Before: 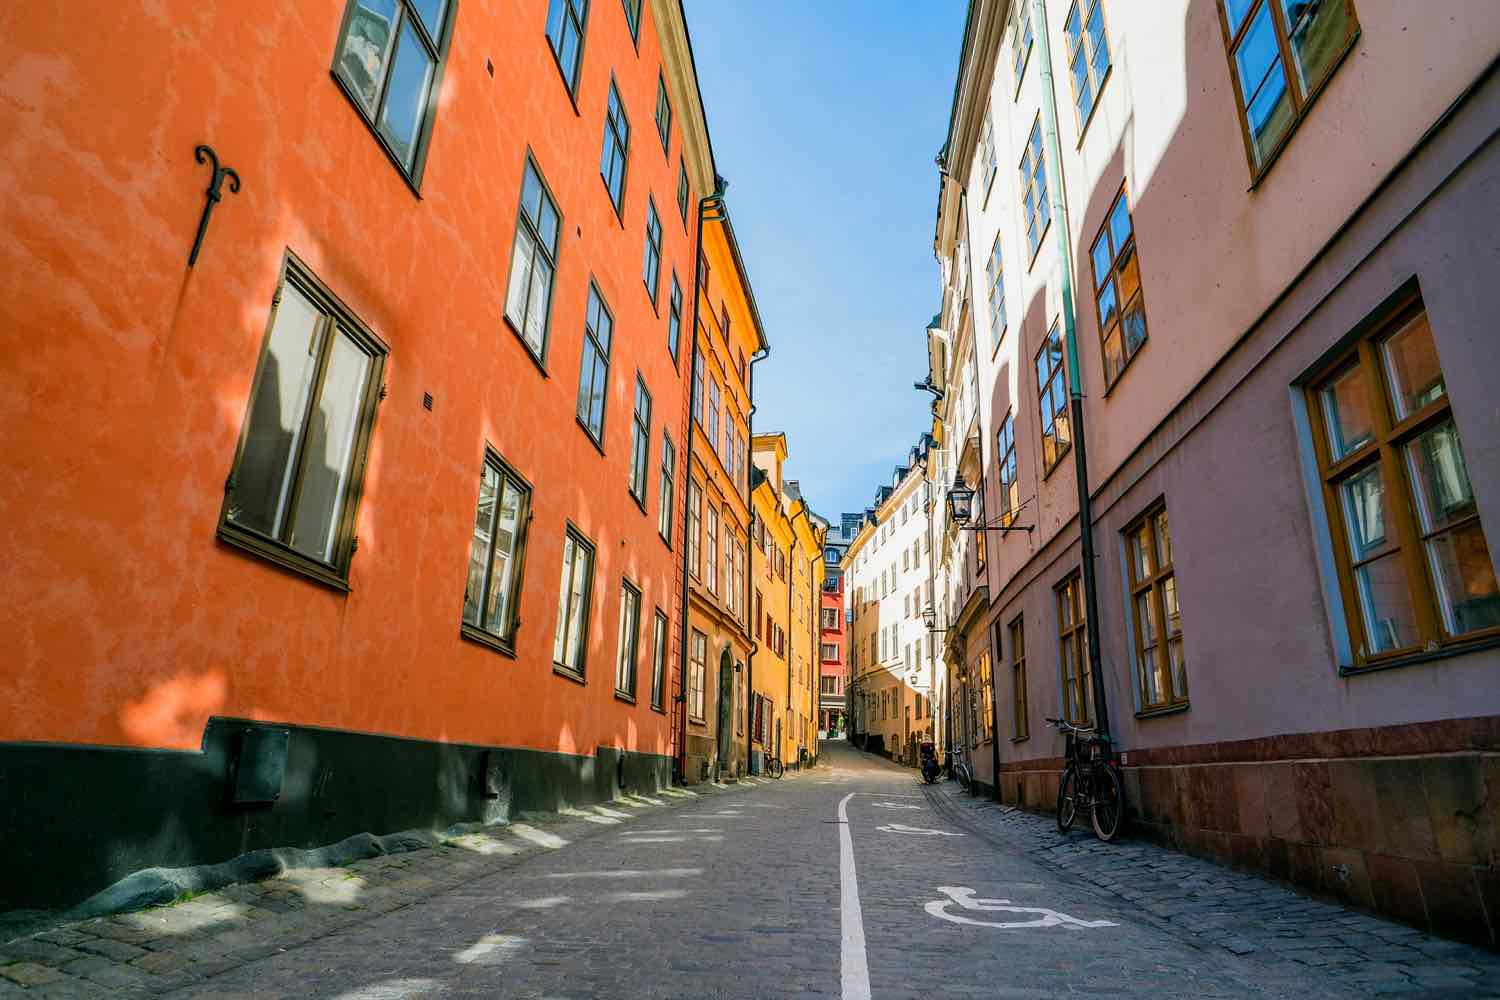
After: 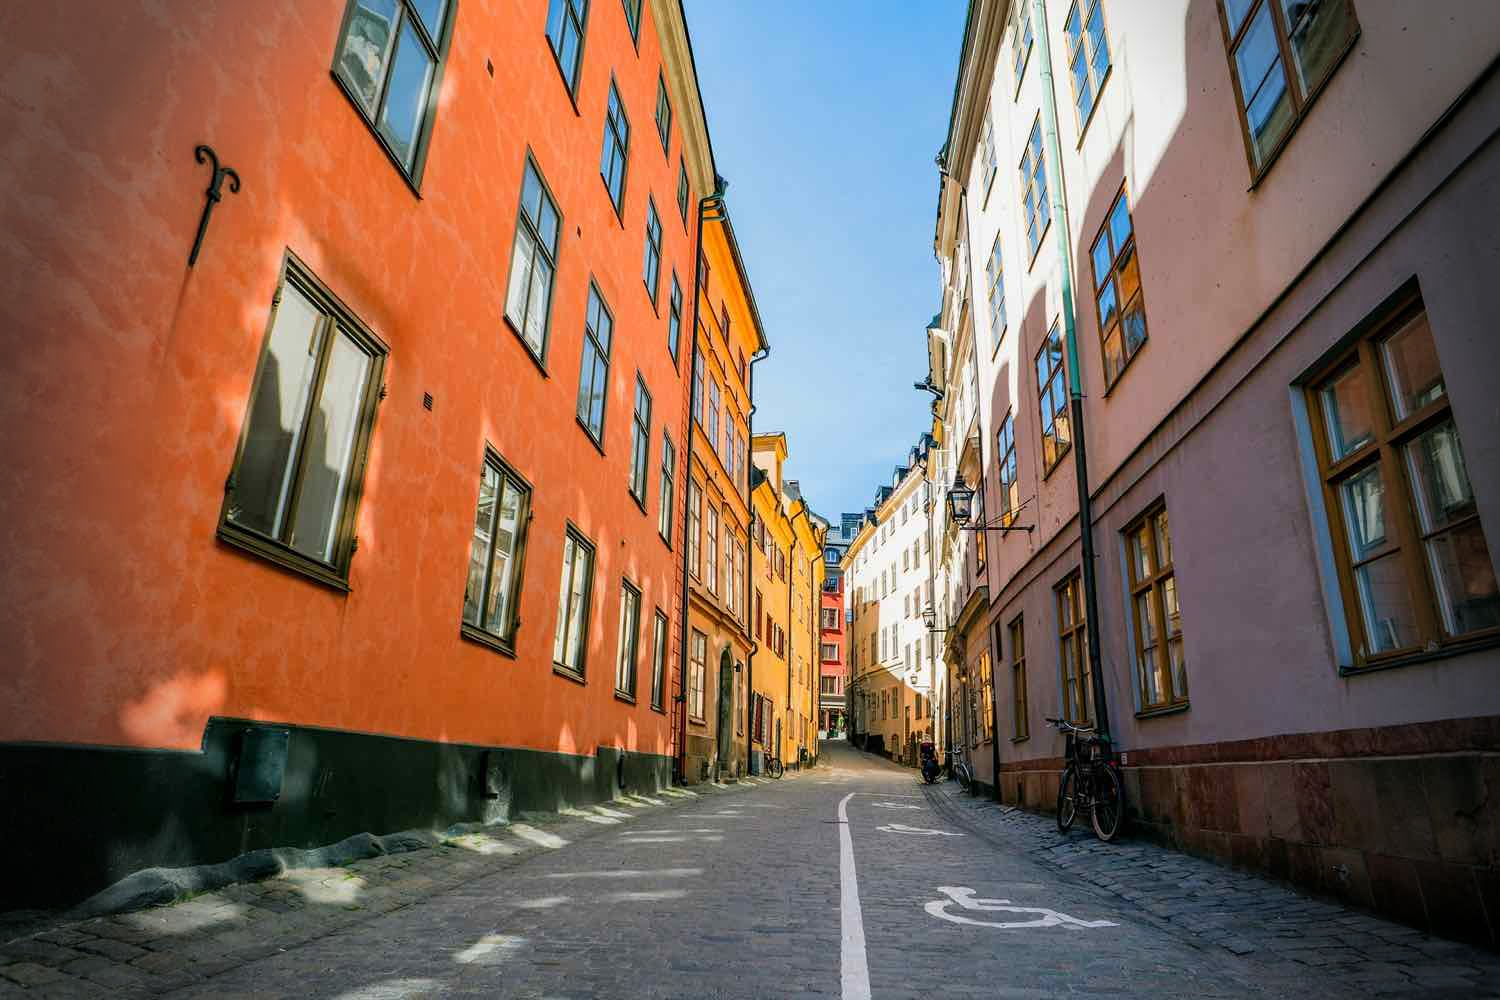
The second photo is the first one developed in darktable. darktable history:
vignetting: fall-off start 76.9%, fall-off radius 27.3%, brightness -0.575, width/height ratio 0.967
